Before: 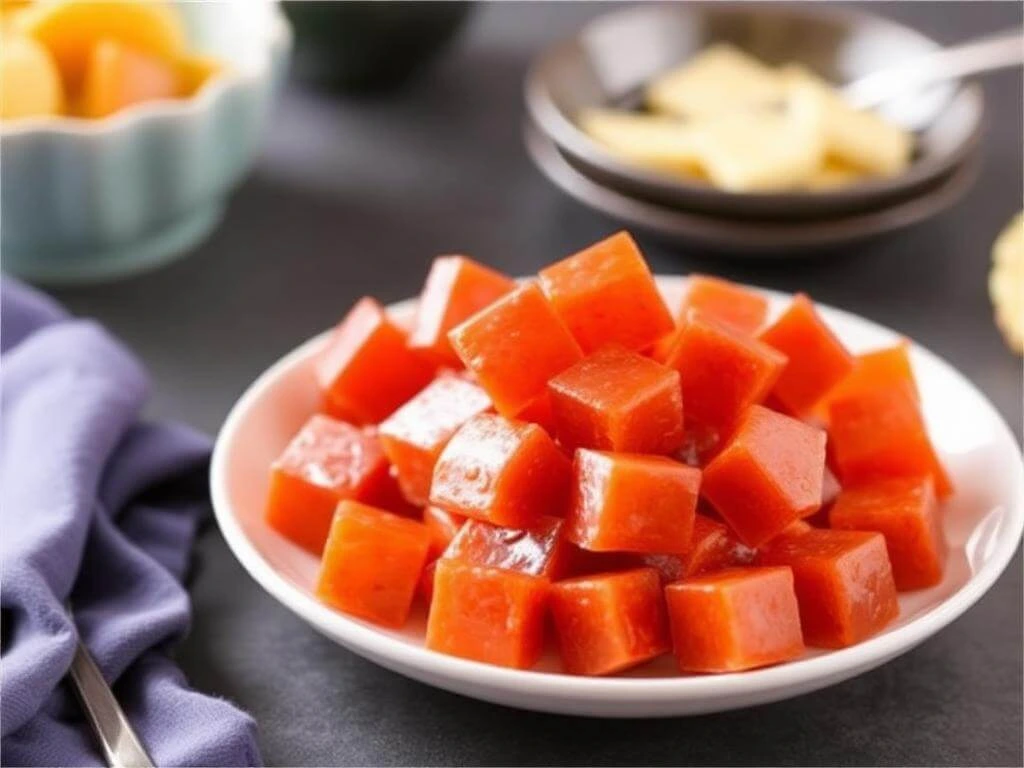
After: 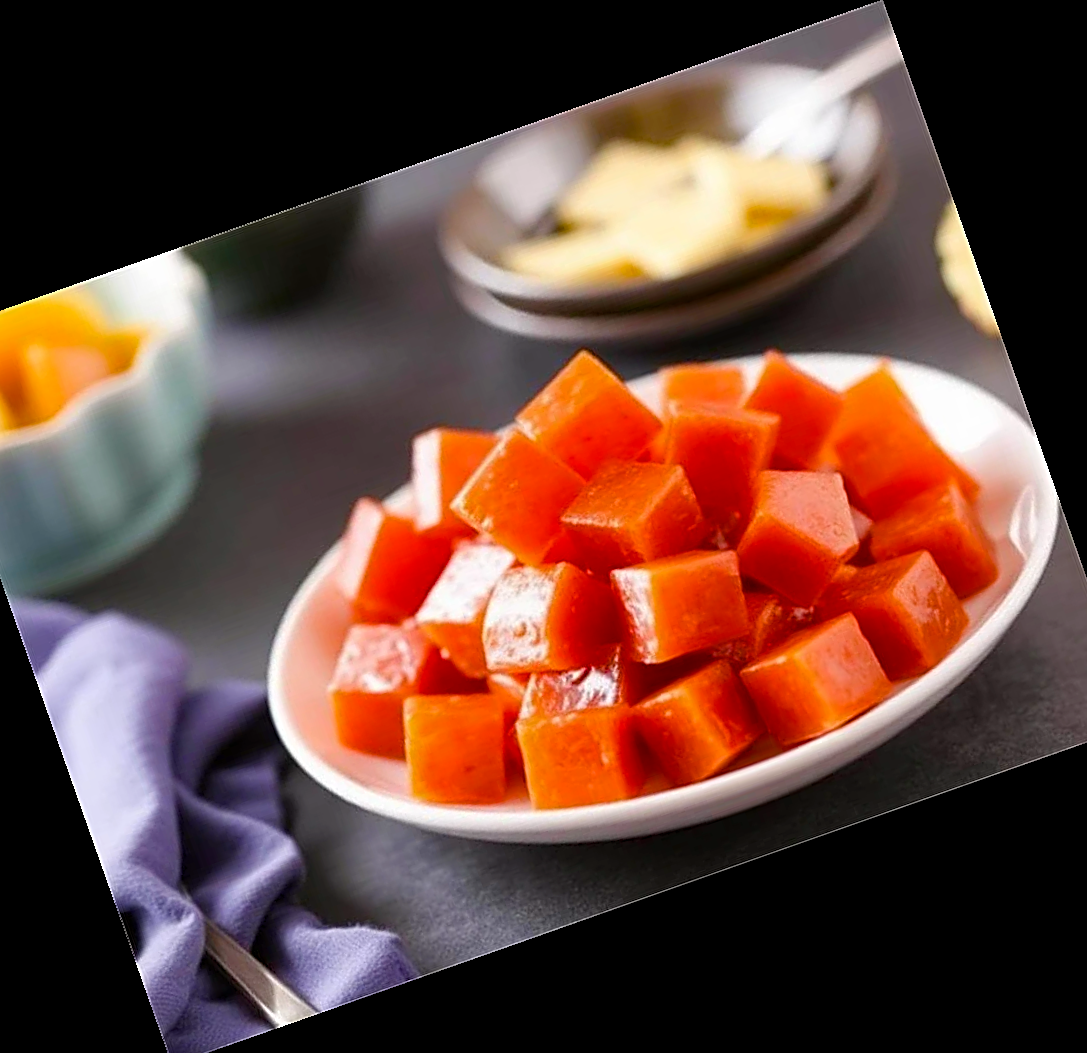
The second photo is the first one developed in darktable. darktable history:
color balance: output saturation 110%
color balance rgb: perceptual saturation grading › global saturation 20%, perceptual saturation grading › highlights -25%, perceptual saturation grading › shadows 25%
crop and rotate: angle 19.43°, left 6.812%, right 4.125%, bottom 1.087%
sharpen: amount 0.55
